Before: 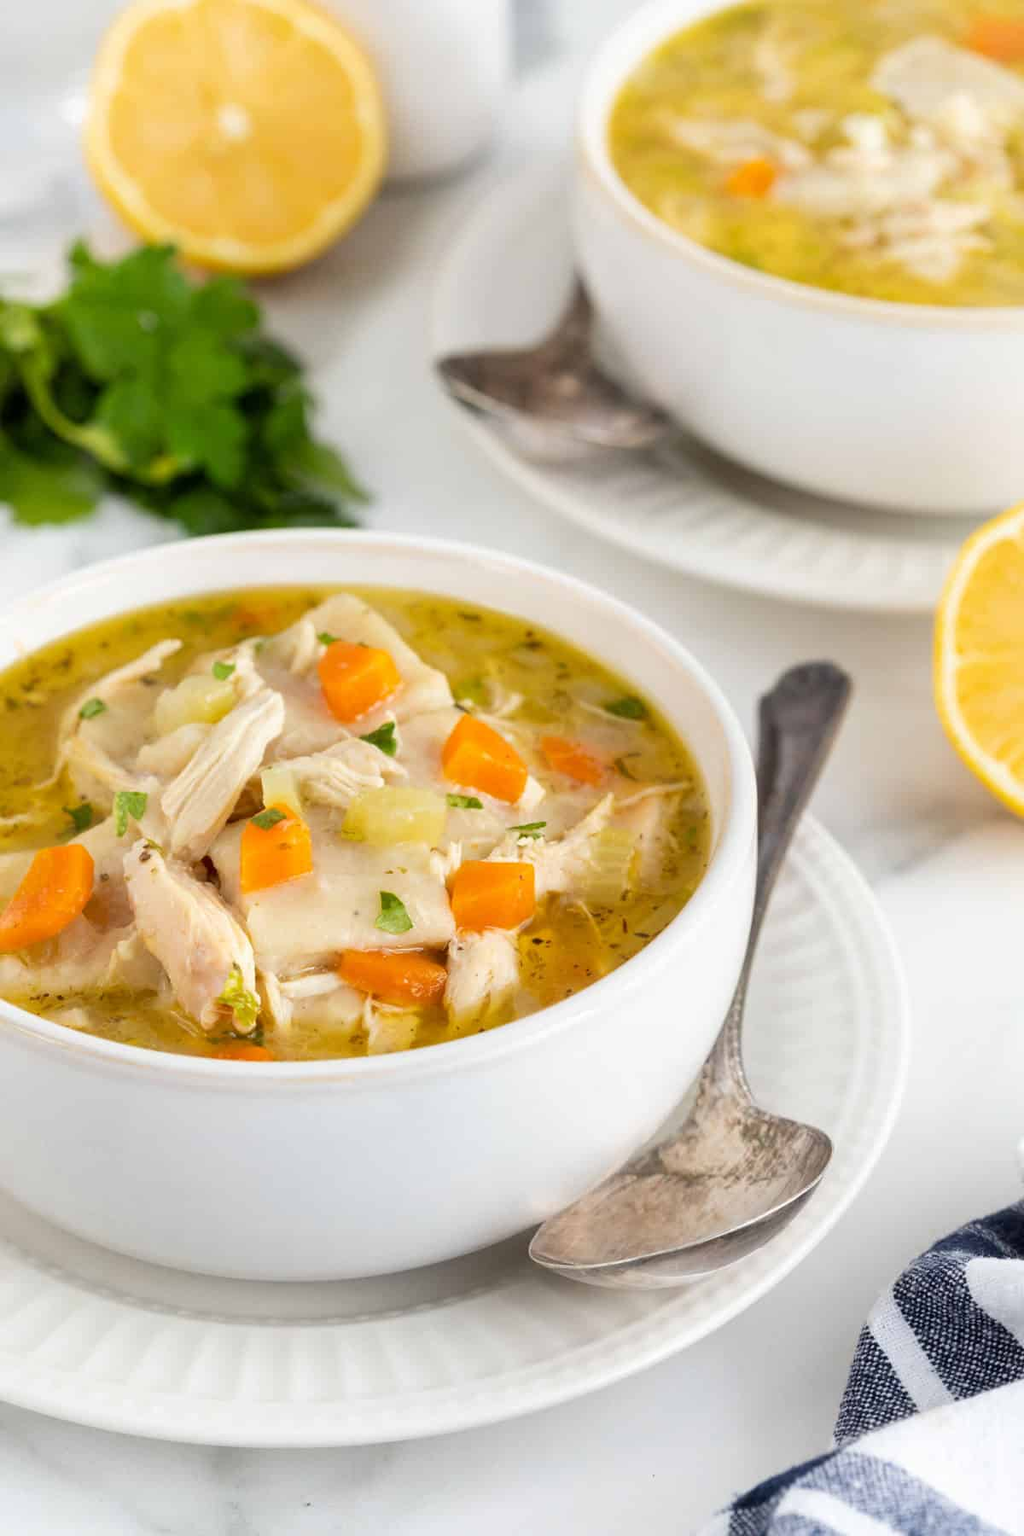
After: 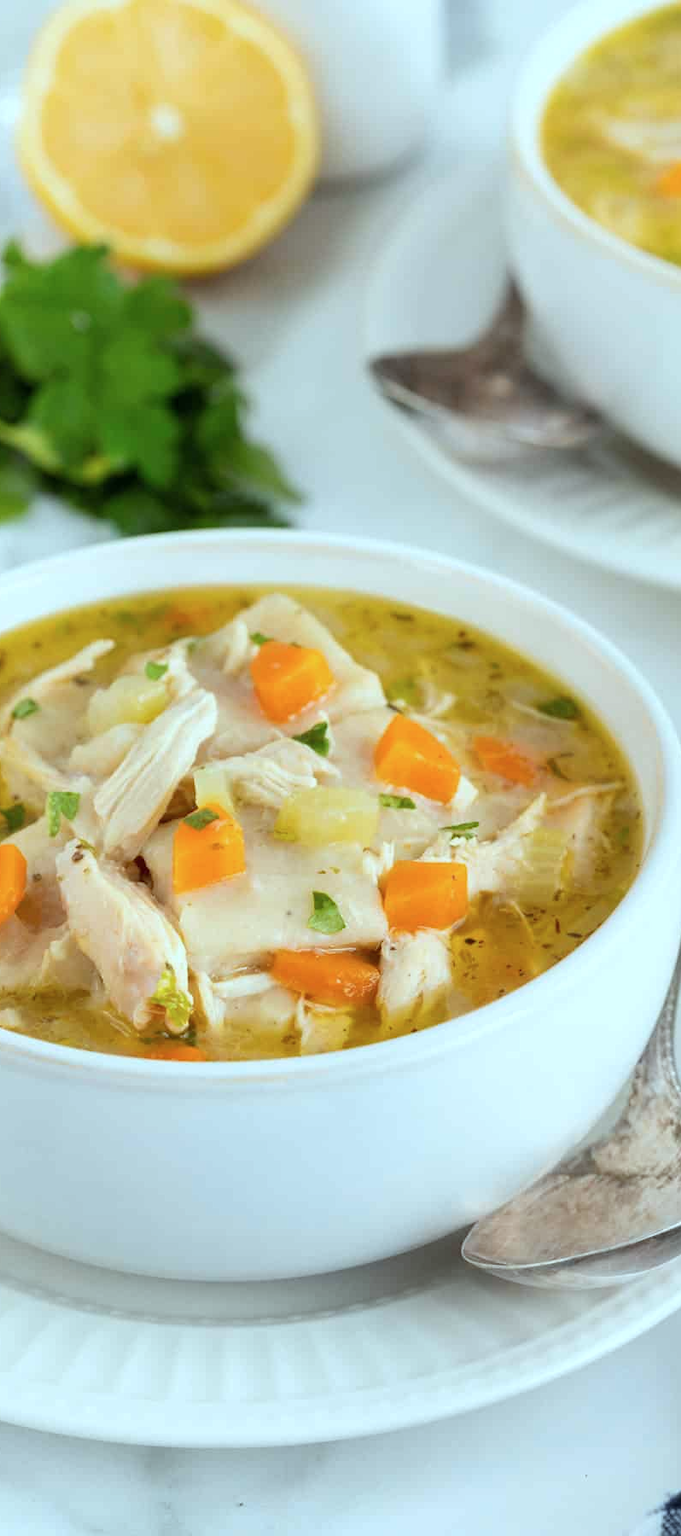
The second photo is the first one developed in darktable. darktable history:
crop and rotate: left 6.632%, right 26.784%
color correction: highlights a* -10.19, highlights b* -10.14
